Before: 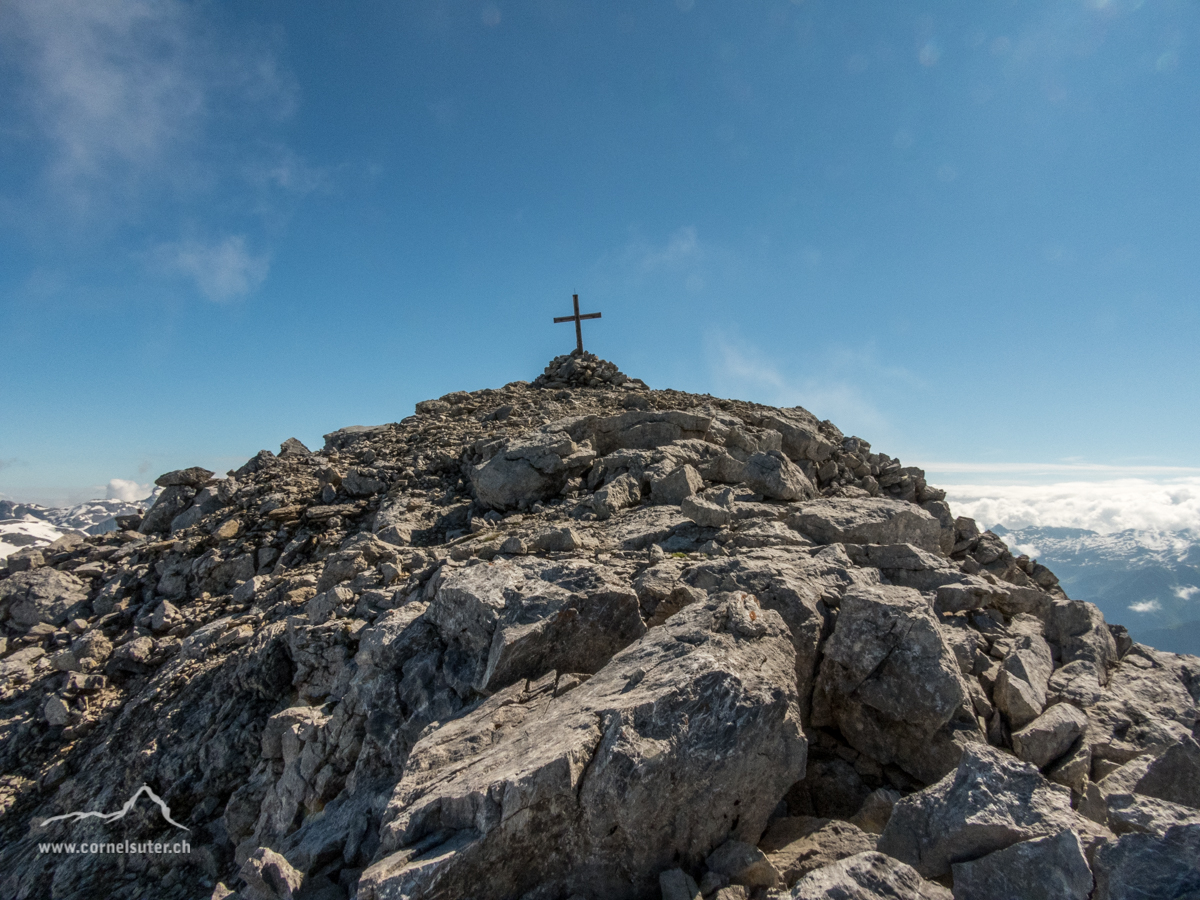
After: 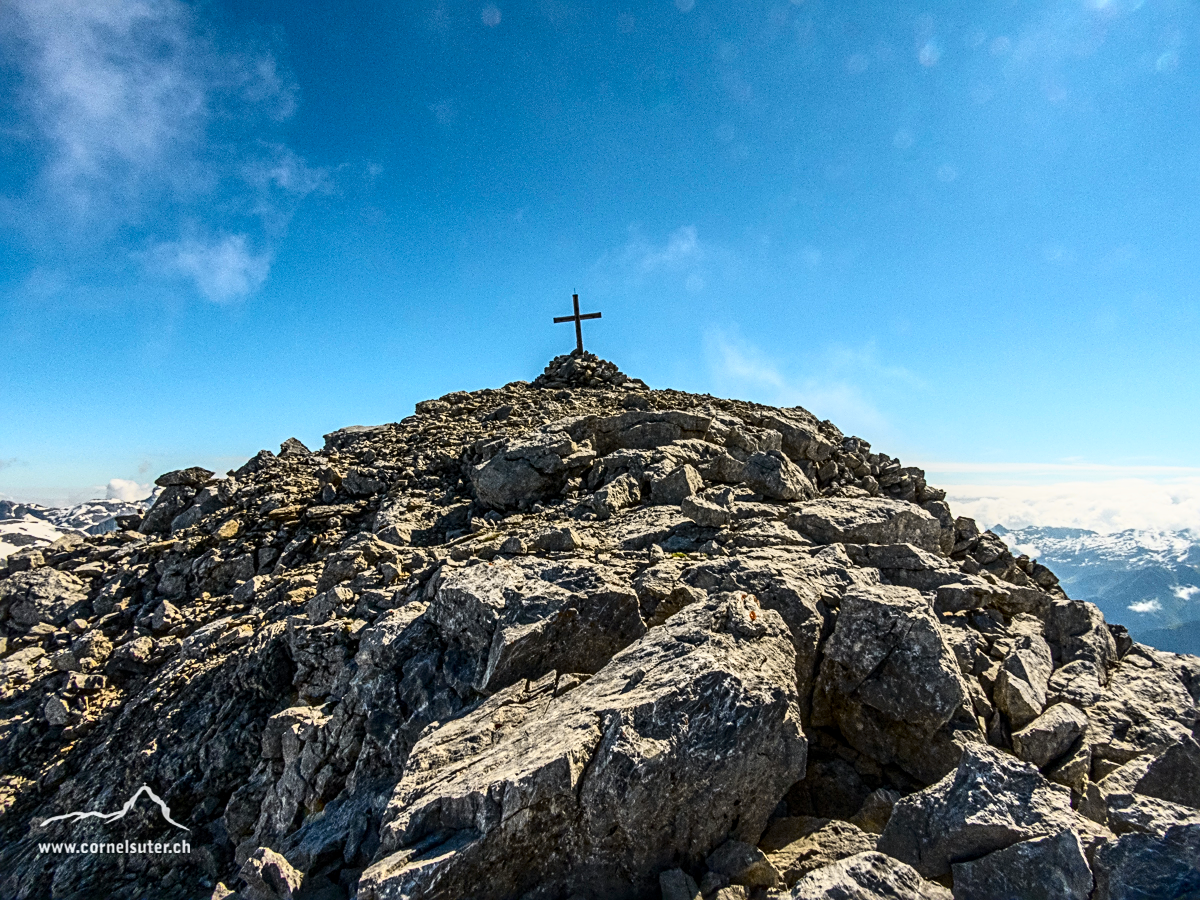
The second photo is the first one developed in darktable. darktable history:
tone curve: curves: ch0 [(0, 0) (0.187, 0.12) (0.384, 0.363) (0.577, 0.681) (0.735, 0.881) (0.864, 0.959) (1, 0.987)]; ch1 [(0, 0) (0.402, 0.36) (0.476, 0.466) (0.501, 0.501) (0.518, 0.514) (0.564, 0.614) (0.614, 0.664) (0.741, 0.829) (1, 1)]; ch2 [(0, 0) (0.429, 0.387) (0.483, 0.481) (0.503, 0.501) (0.522, 0.533) (0.564, 0.605) (0.615, 0.697) (0.702, 0.774) (1, 0.895)], color space Lab, independent channels
local contrast: on, module defaults
sharpen: radius 2.531, amount 0.628
